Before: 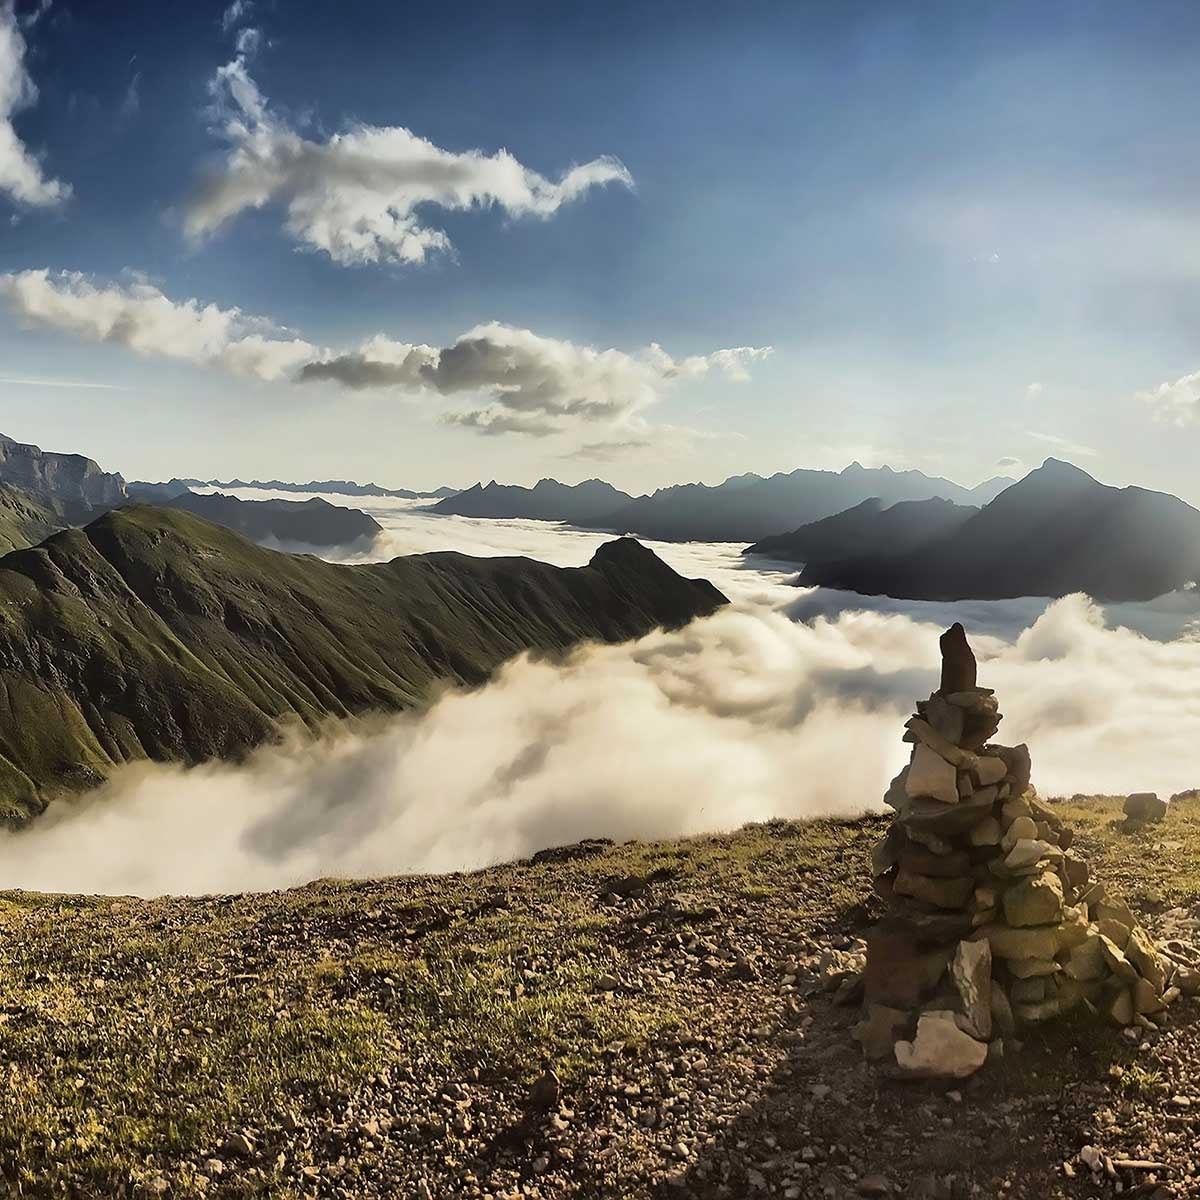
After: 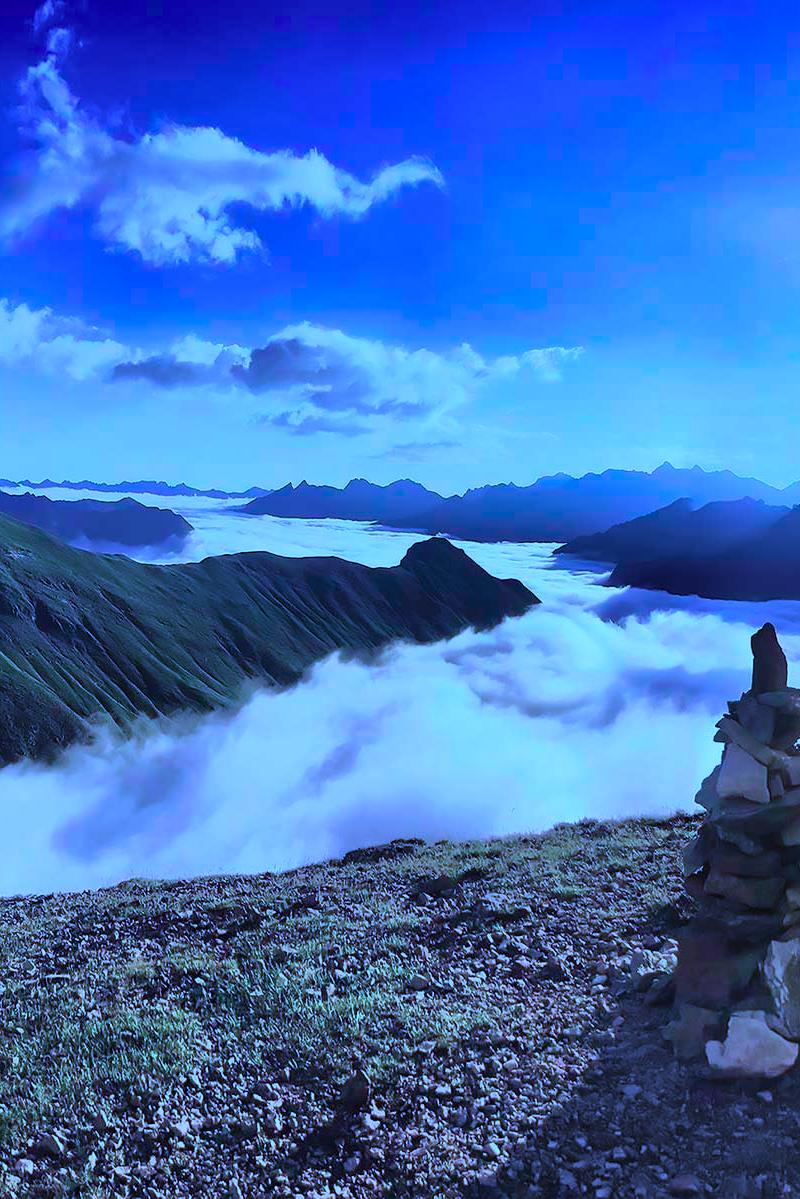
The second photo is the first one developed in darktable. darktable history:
color calibration: output R [0.948, 0.091, -0.04, 0], output G [-0.3, 1.384, -0.085, 0], output B [-0.108, 0.061, 1.08, 0], illuminant as shot in camera, x 0.484, y 0.43, temperature 2405.29 K
crop and rotate: left 15.754%, right 17.579%
shadows and highlights: radius 125.46, shadows 30.51, highlights -30.51, low approximation 0.01, soften with gaussian
